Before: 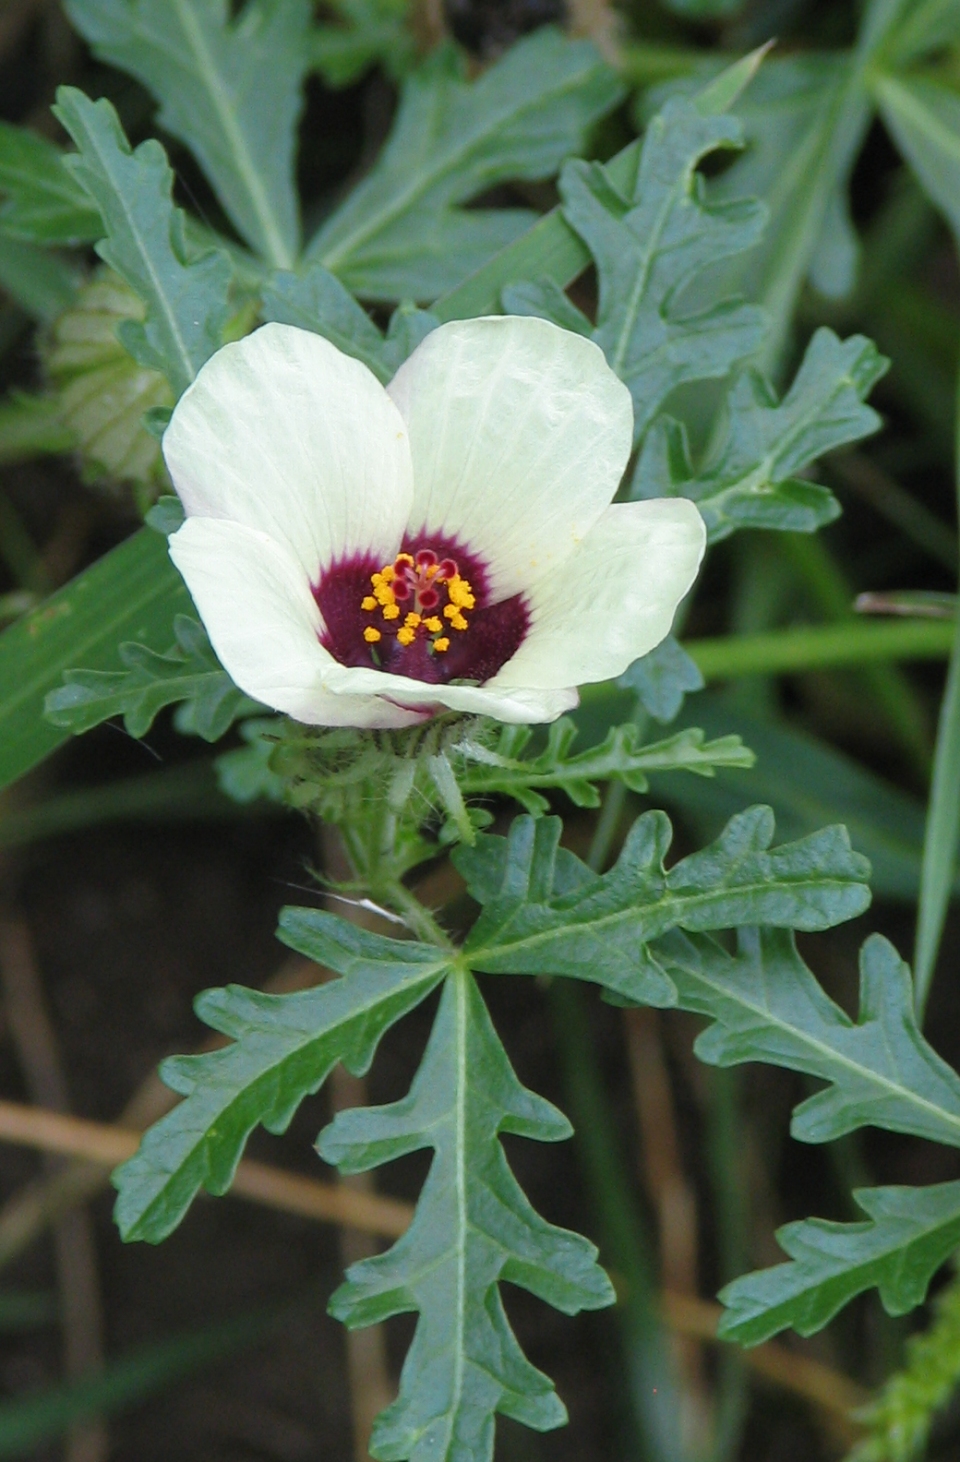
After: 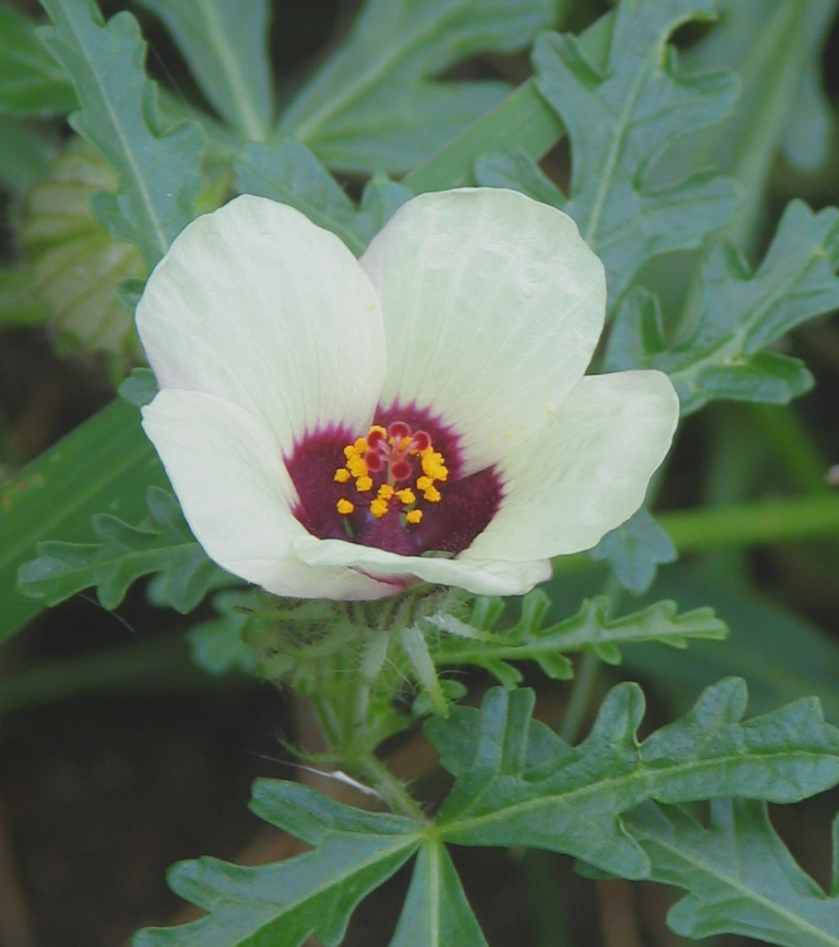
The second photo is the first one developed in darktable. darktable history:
crop: left 2.876%, top 8.819%, right 9.651%, bottom 26.369%
contrast brightness saturation: contrast 0.005, saturation -0.058
local contrast: detail 69%
